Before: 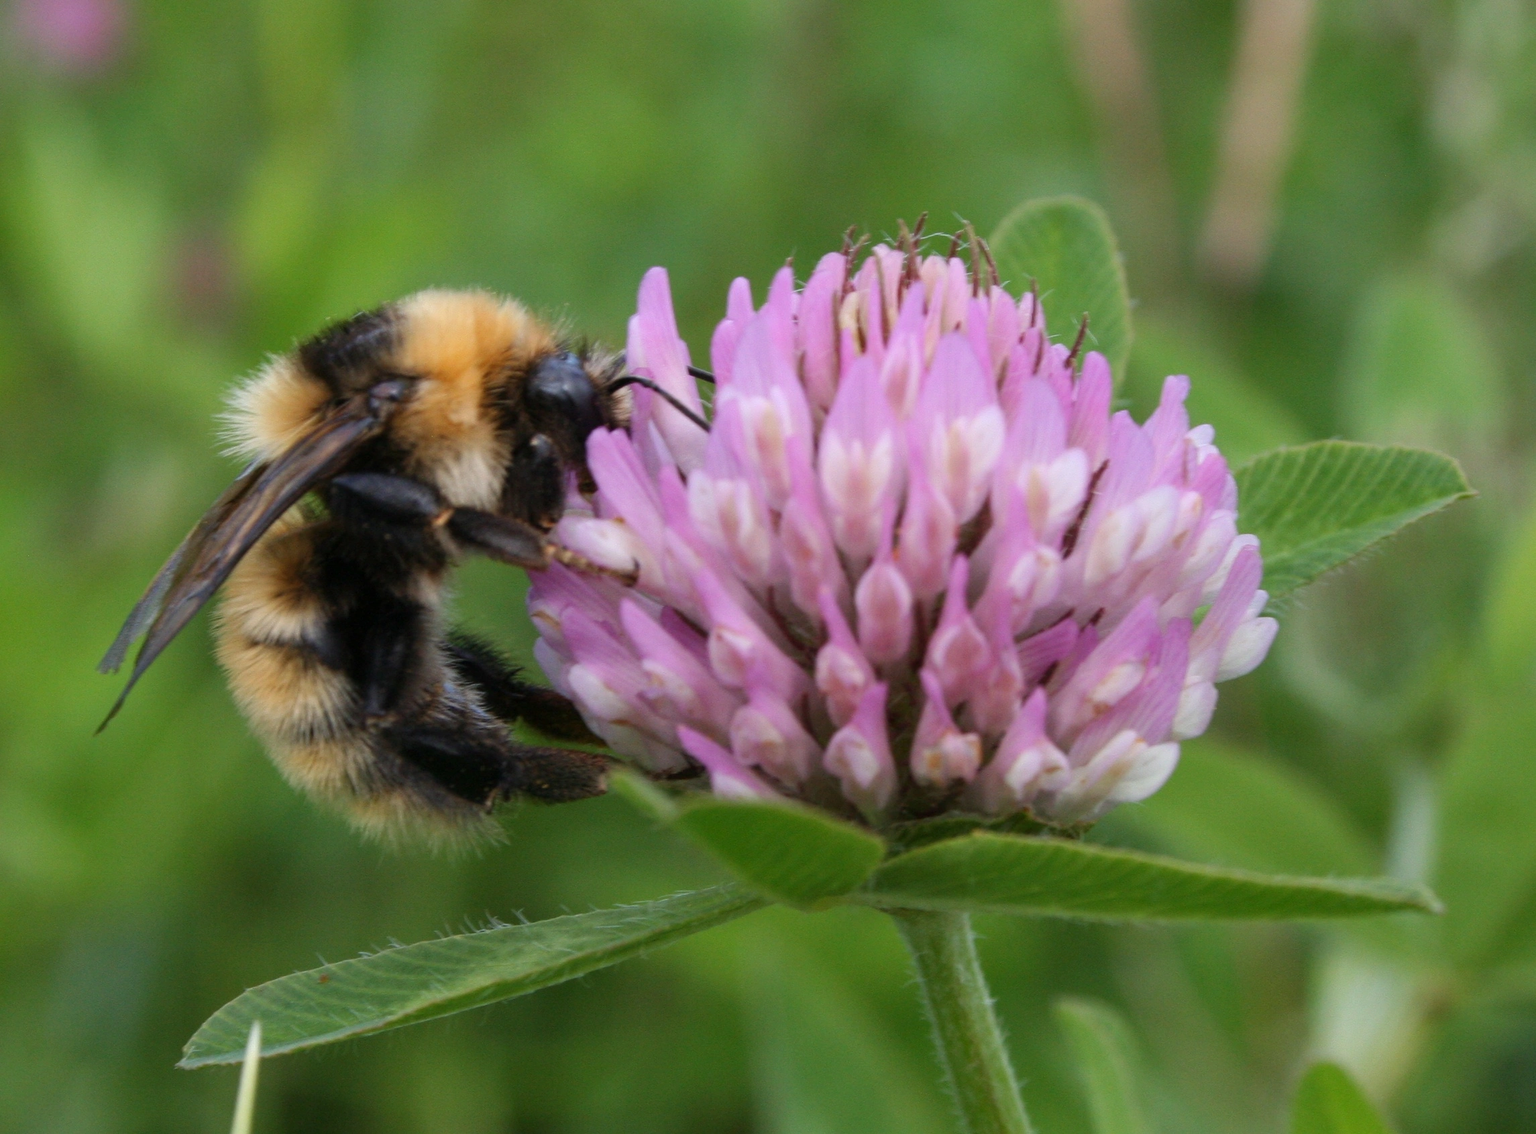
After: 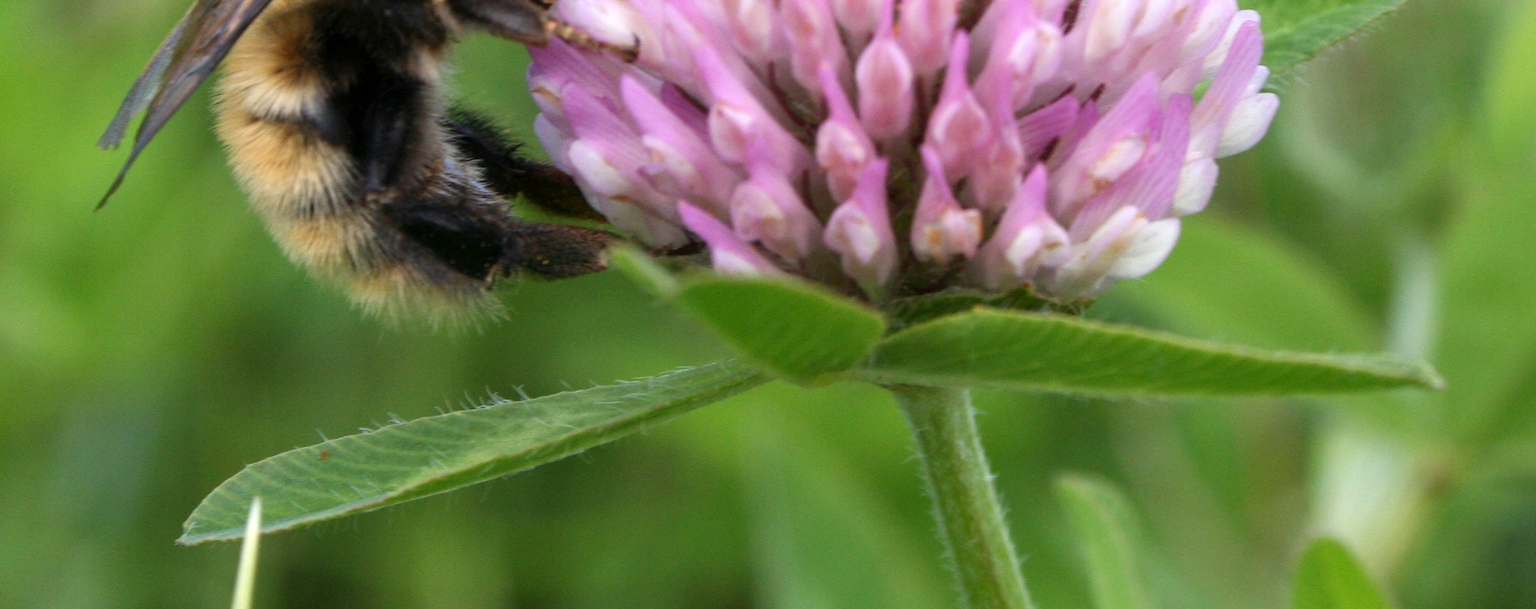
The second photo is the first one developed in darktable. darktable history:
crop and rotate: top 46.249%, right 0.007%
exposure: black level correction 0.001, exposure 0.5 EV, compensate exposure bias true, compensate highlight preservation false
